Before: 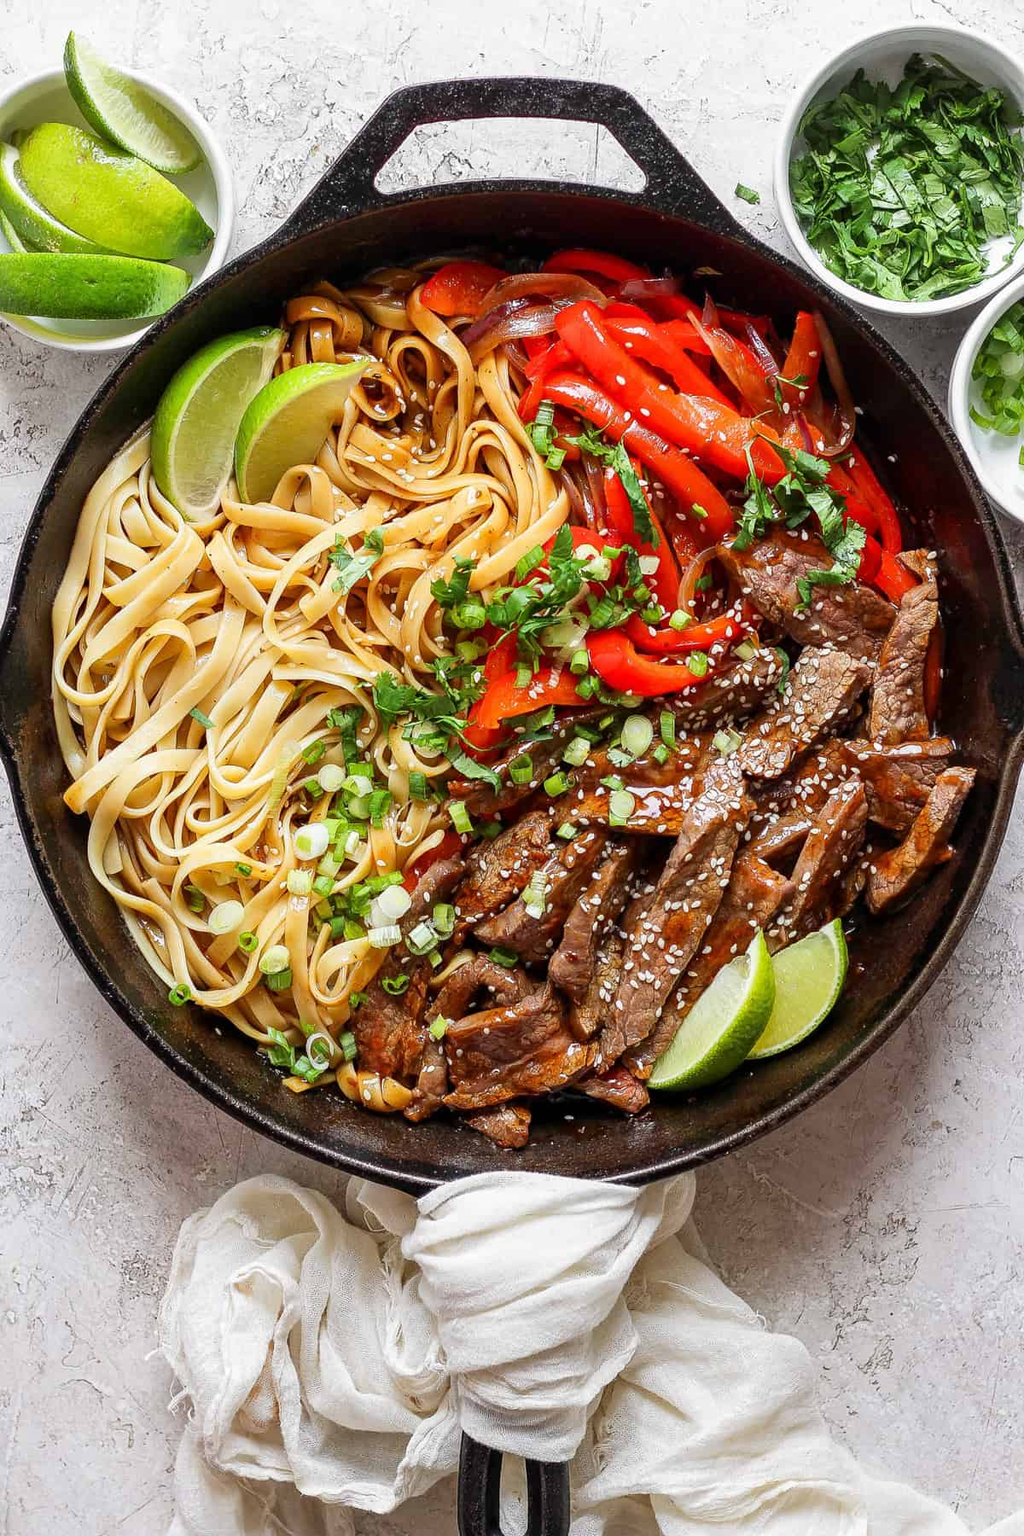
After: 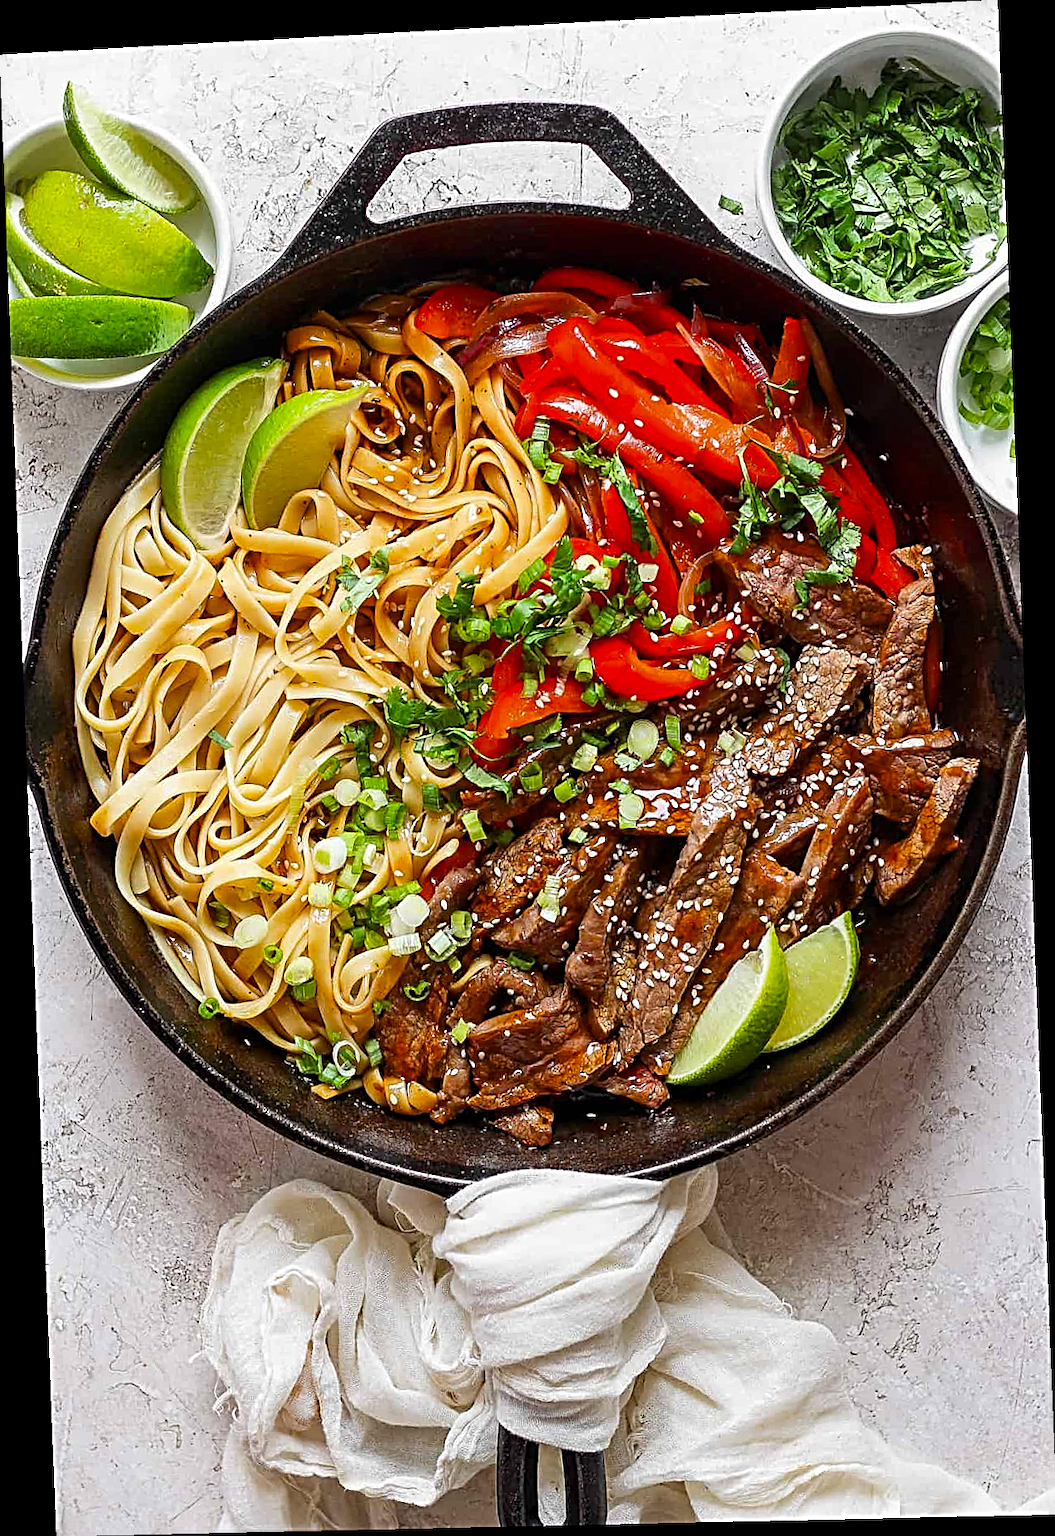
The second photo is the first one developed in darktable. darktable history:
rotate and perspective: rotation -2.22°, lens shift (horizontal) -0.022, automatic cropping off
white balance: emerald 1
sharpen: radius 3.025, amount 0.757
color balance rgb: perceptual saturation grading › global saturation 8.89%, saturation formula JzAzBz (2021)
